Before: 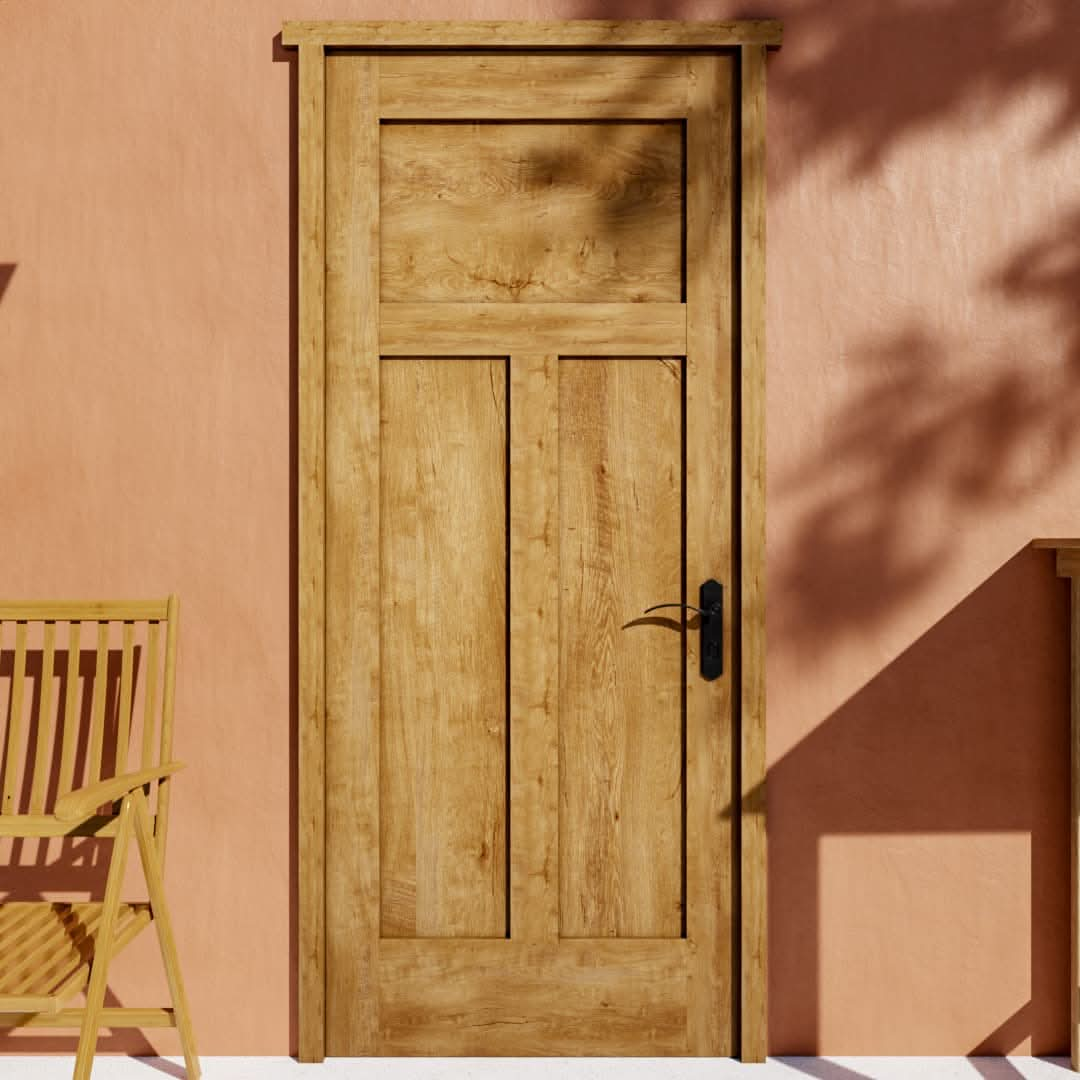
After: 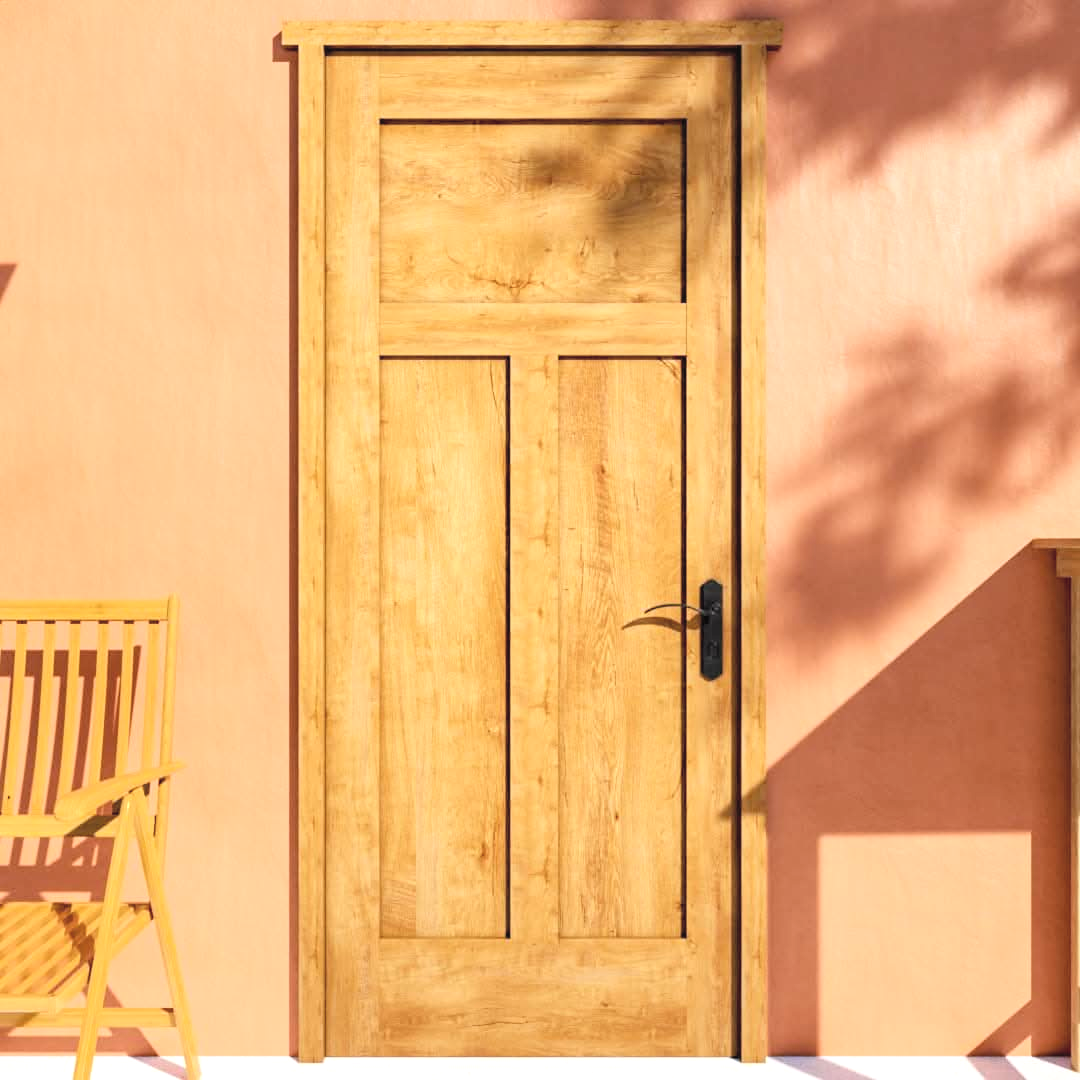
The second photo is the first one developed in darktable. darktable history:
contrast brightness saturation: contrast 0.1, brightness 0.3, saturation 0.14
exposure: black level correction 0, exposure 0.5 EV, compensate exposure bias true, compensate highlight preservation false
